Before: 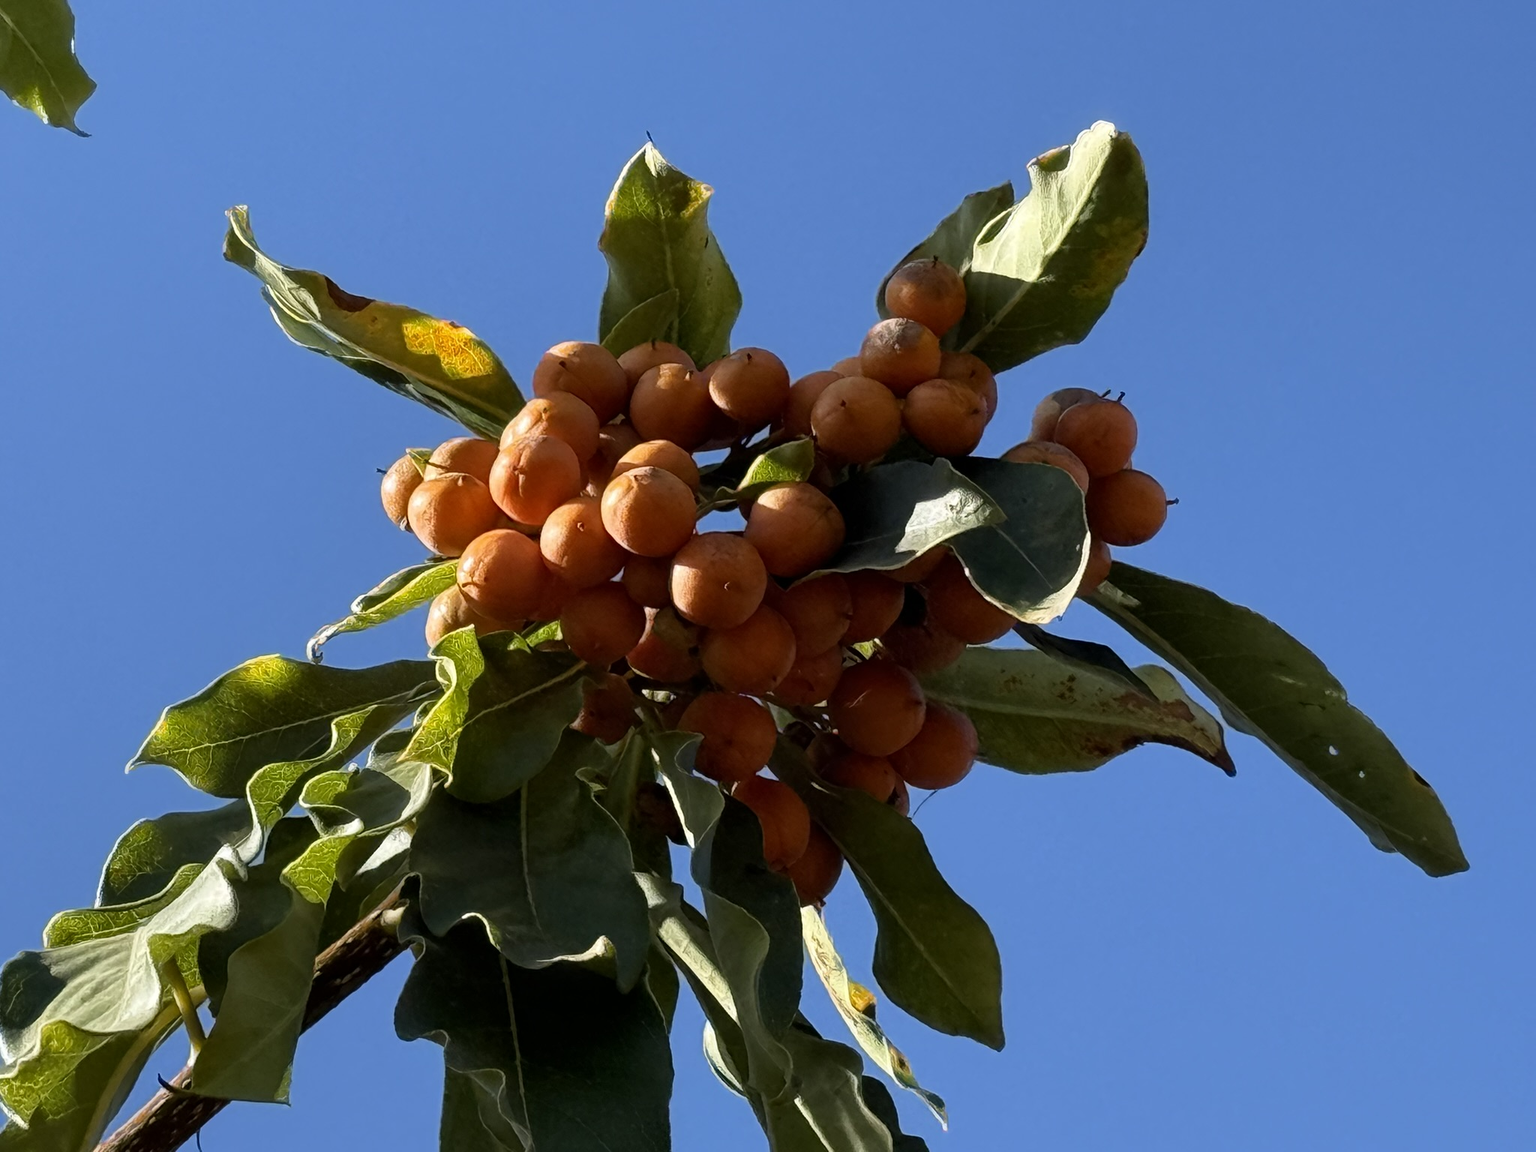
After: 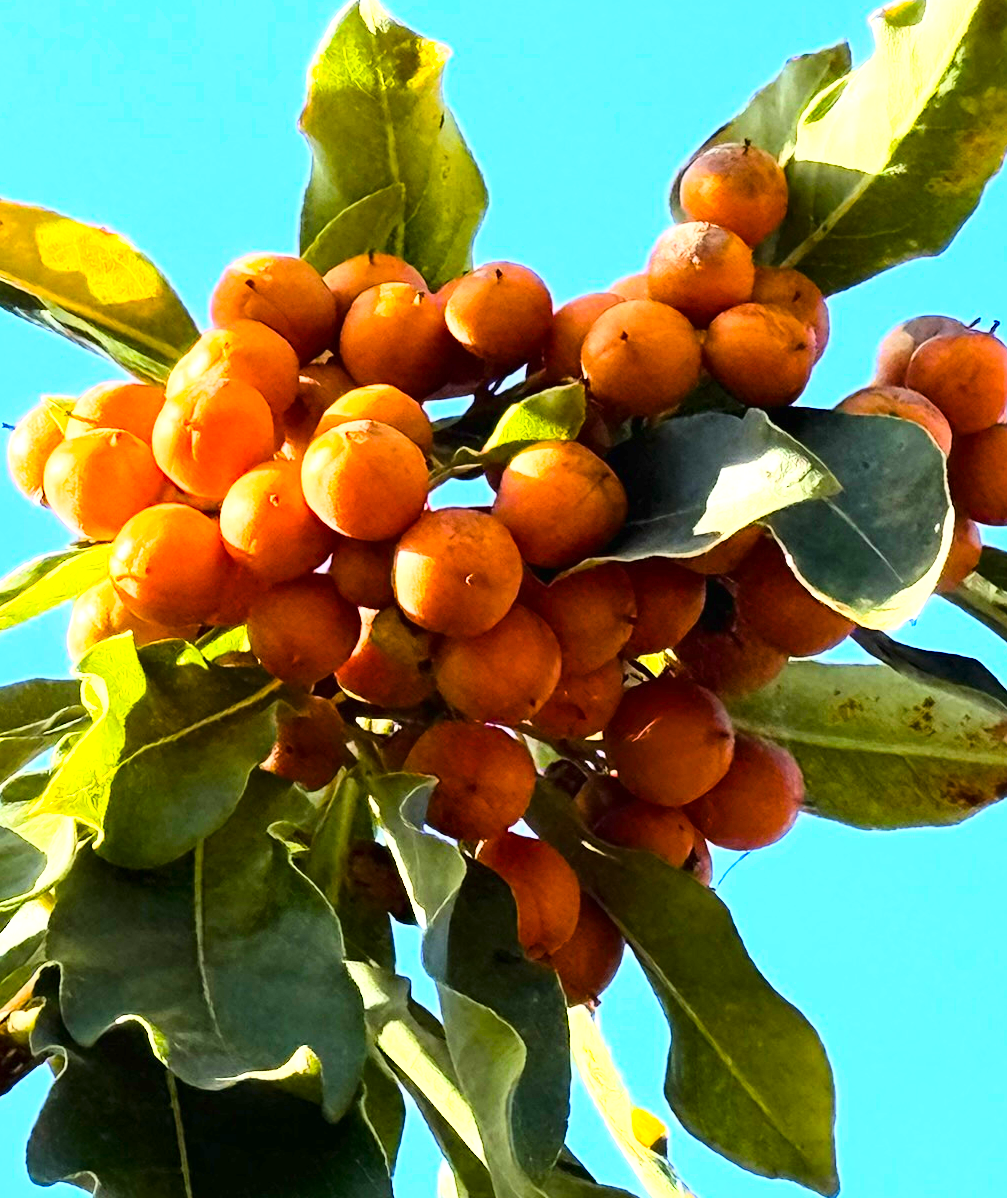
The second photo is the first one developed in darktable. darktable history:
crop and rotate: angle 0.024°, left 24.448%, top 13.187%, right 26.323%, bottom 8.717%
color balance rgb: perceptual saturation grading › global saturation 25.89%, perceptual brilliance grading › highlights 8.087%, perceptual brilliance grading › mid-tones 2.973%, perceptual brilliance grading › shadows 1.641%
base curve: curves: ch0 [(0, 0) (0.018, 0.026) (0.143, 0.37) (0.33, 0.731) (0.458, 0.853) (0.735, 0.965) (0.905, 0.986) (1, 1)]
exposure: black level correction 0, exposure 1.103 EV, compensate highlight preservation false
